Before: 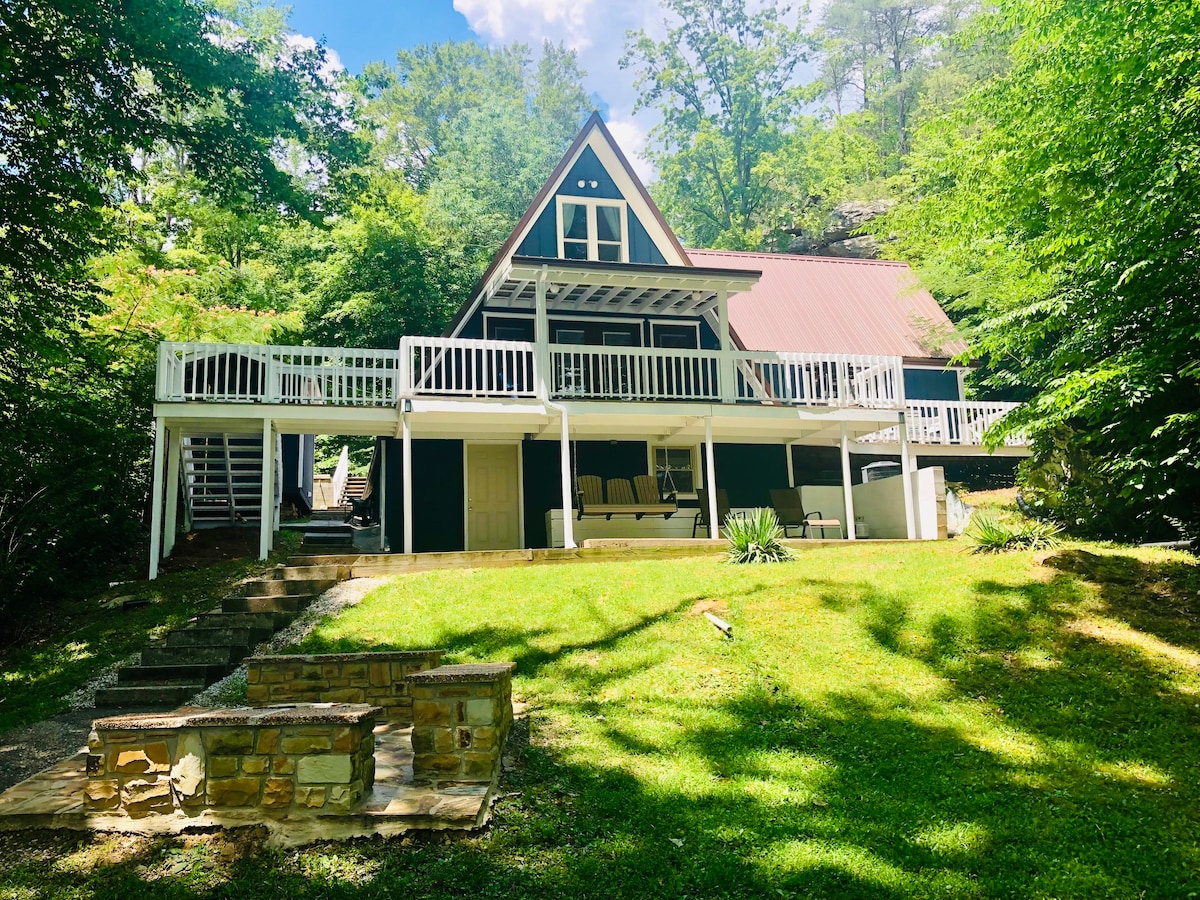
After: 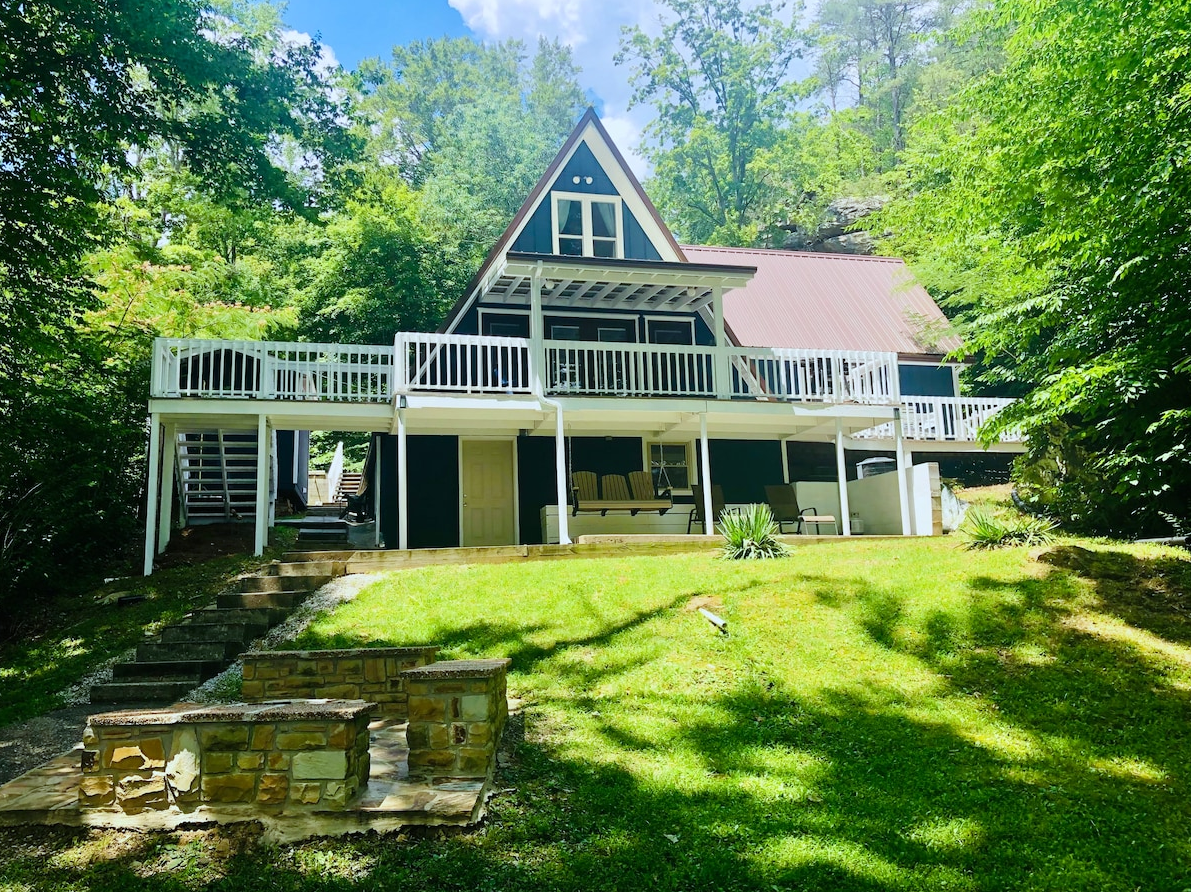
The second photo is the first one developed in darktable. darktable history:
white balance: red 0.925, blue 1.046
crop: left 0.434%, top 0.485%, right 0.244%, bottom 0.386%
